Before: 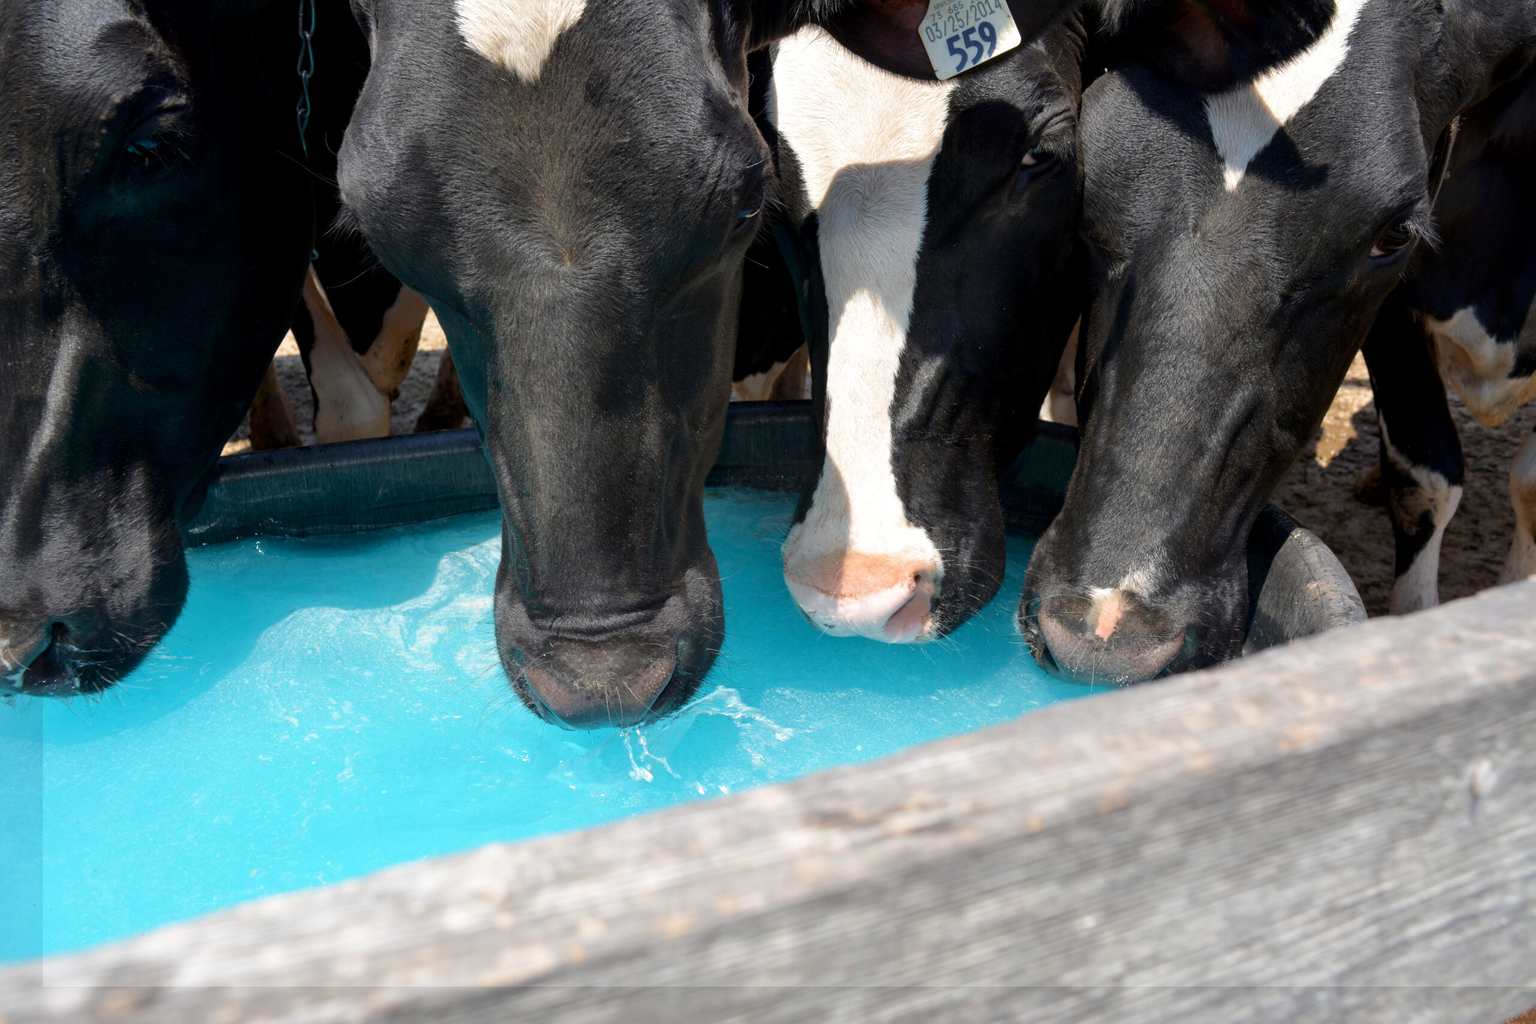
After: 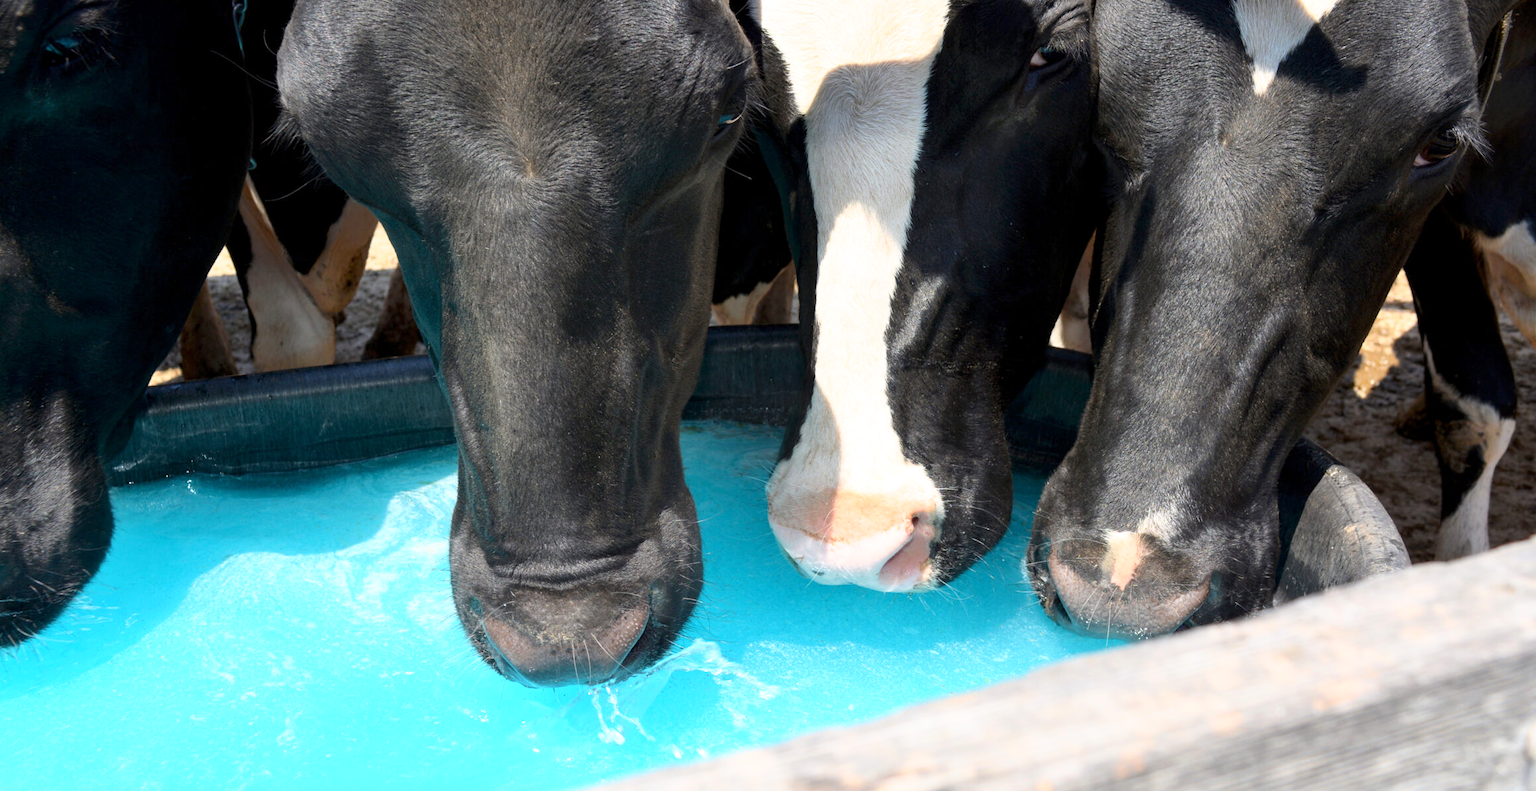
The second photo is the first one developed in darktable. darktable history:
crop: left 5.596%, top 10.314%, right 3.534%, bottom 19.395%
base curve: curves: ch0 [(0, 0) (0.557, 0.834) (1, 1)]
